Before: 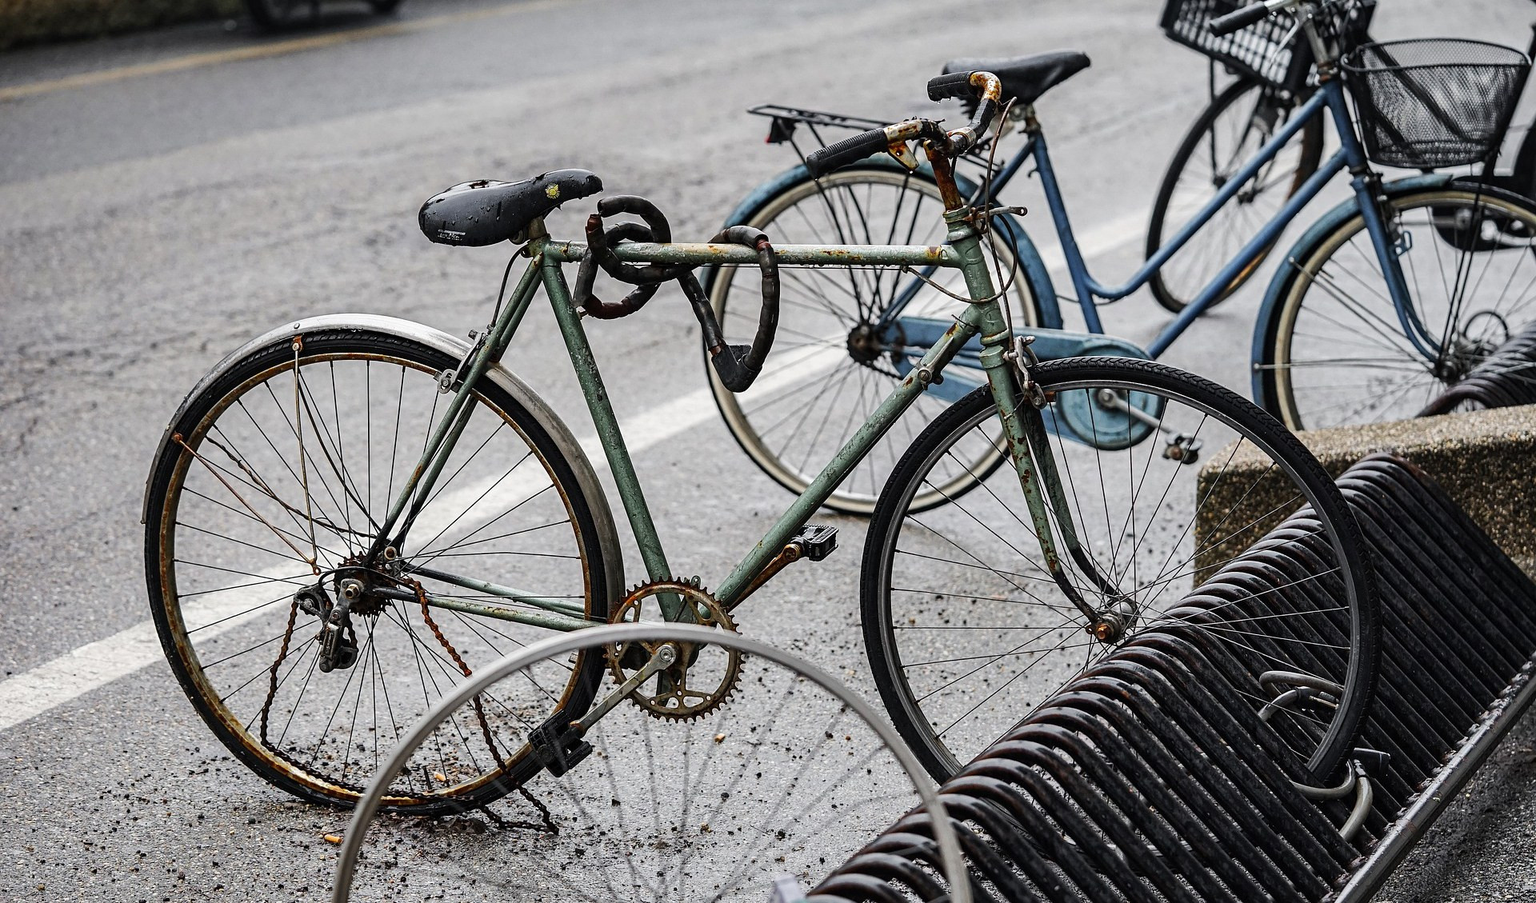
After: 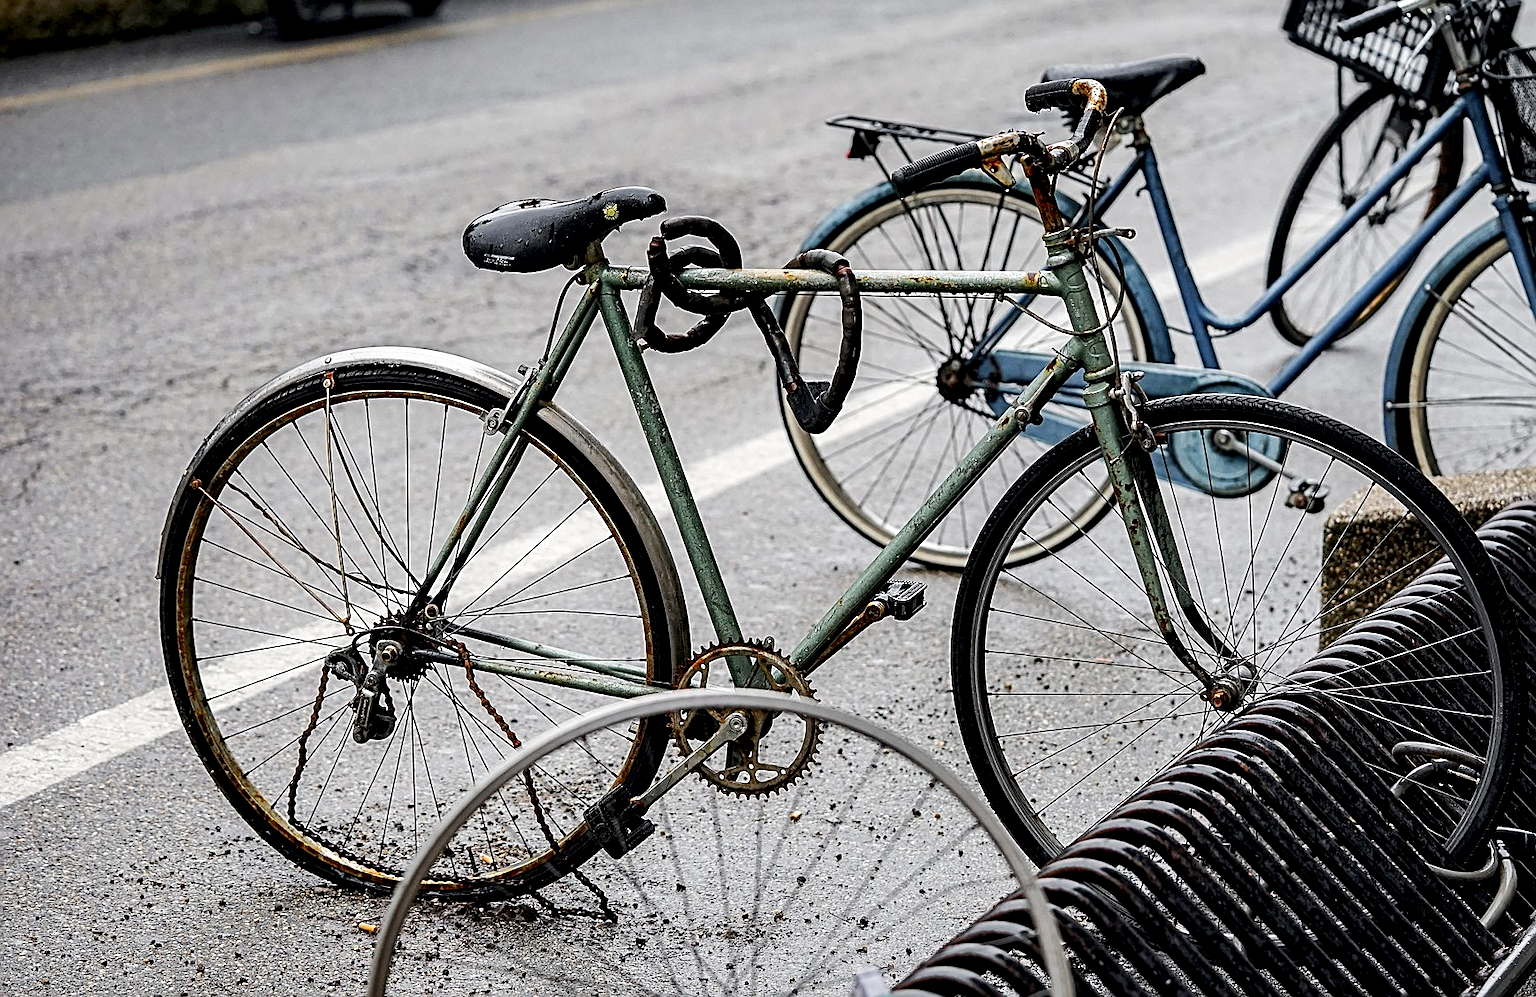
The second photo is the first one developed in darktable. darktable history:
crop: right 9.509%, bottom 0.031%
sharpen: on, module defaults
exposure: black level correction 0.009, exposure 0.119 EV, compensate highlight preservation false
